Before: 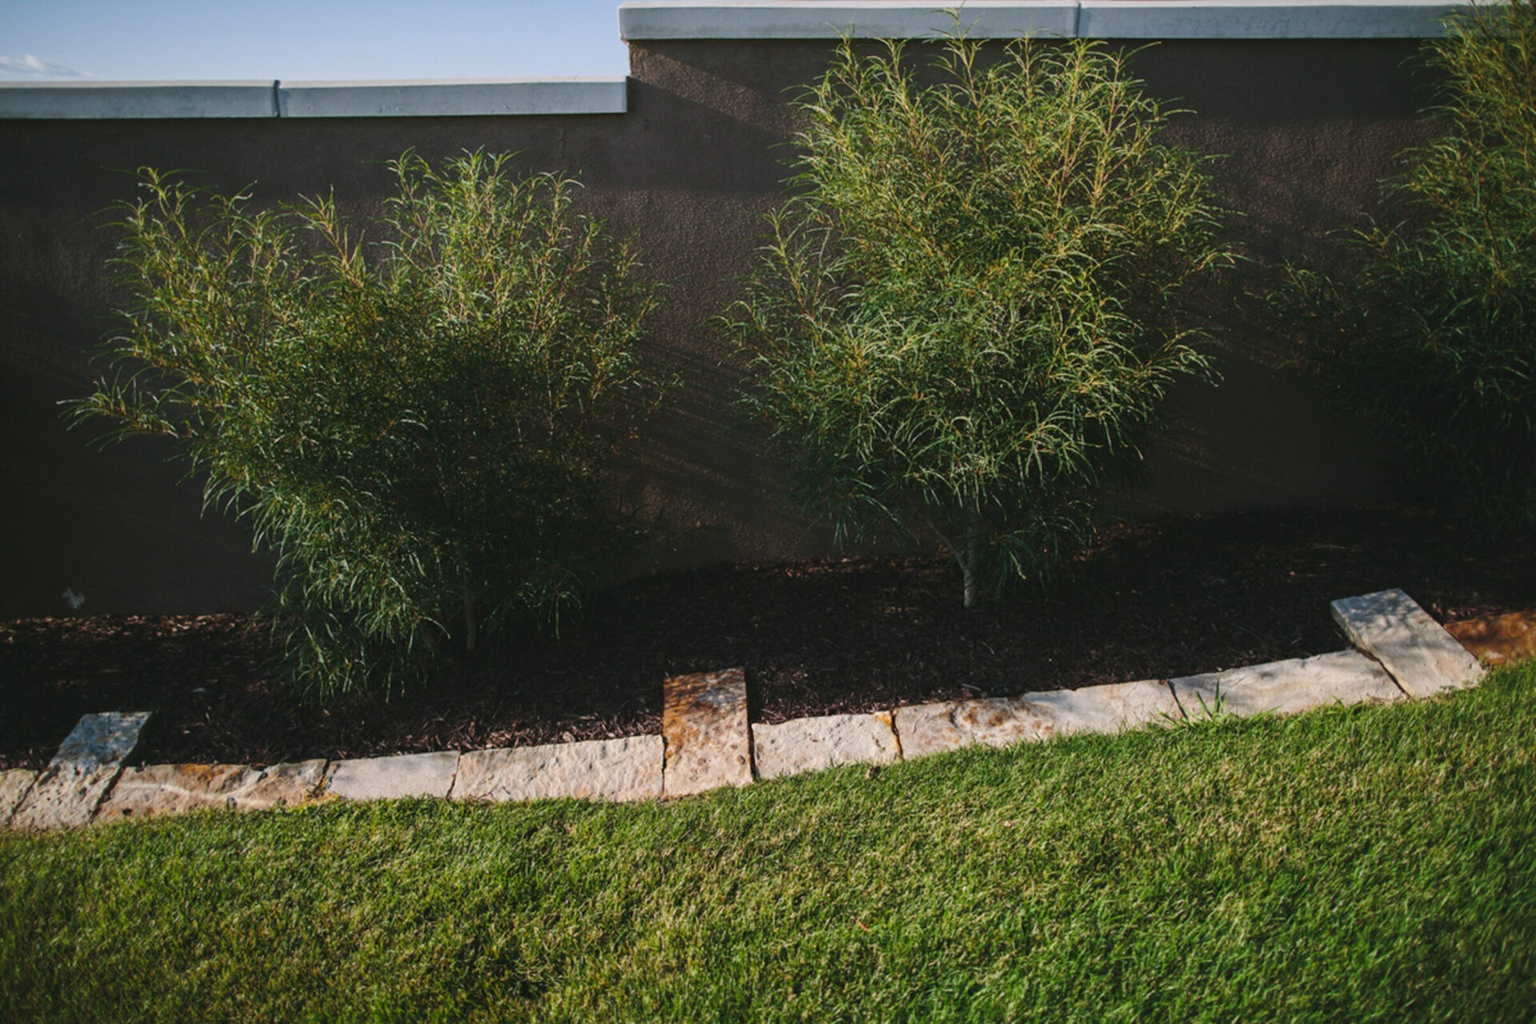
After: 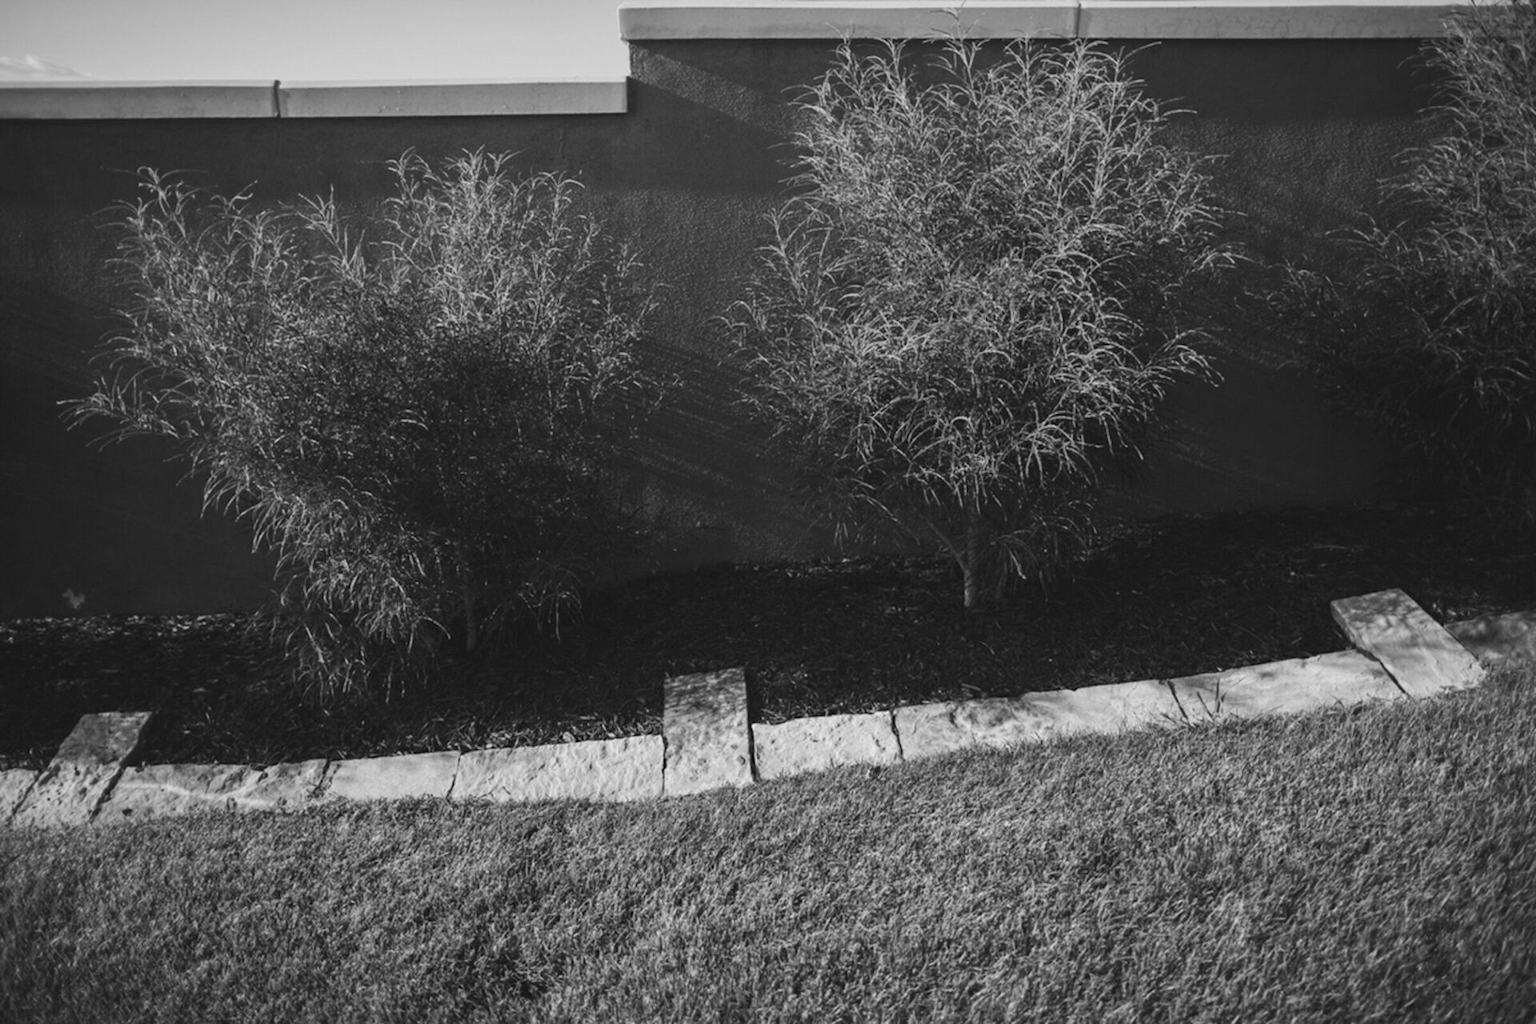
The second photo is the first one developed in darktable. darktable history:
contrast brightness saturation: contrast 0.05, brightness 0.06, saturation 0.01
white balance: red 0.976, blue 1.04
monochrome: on, module defaults
